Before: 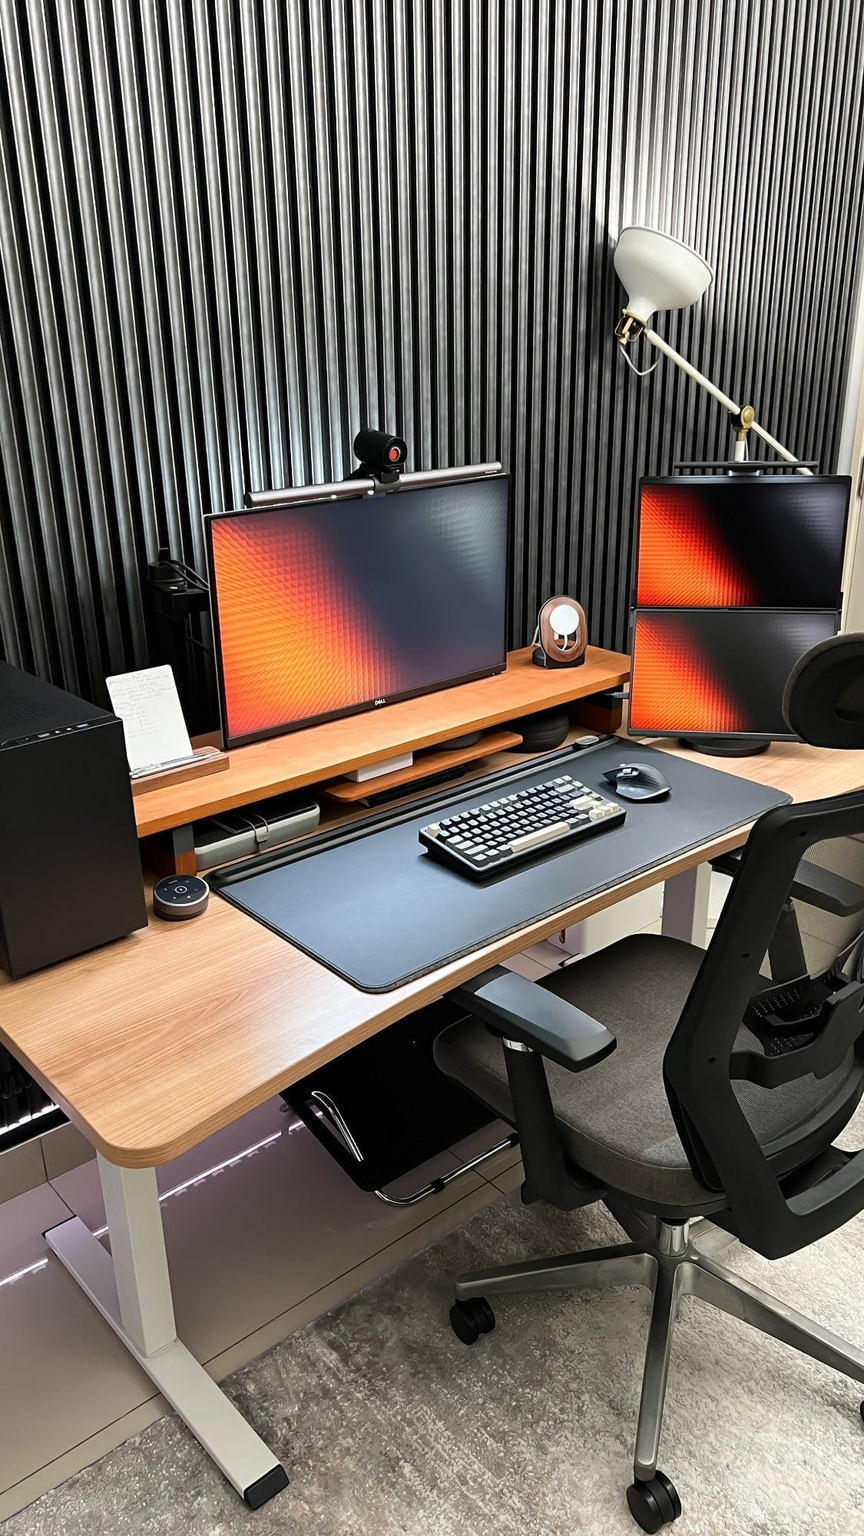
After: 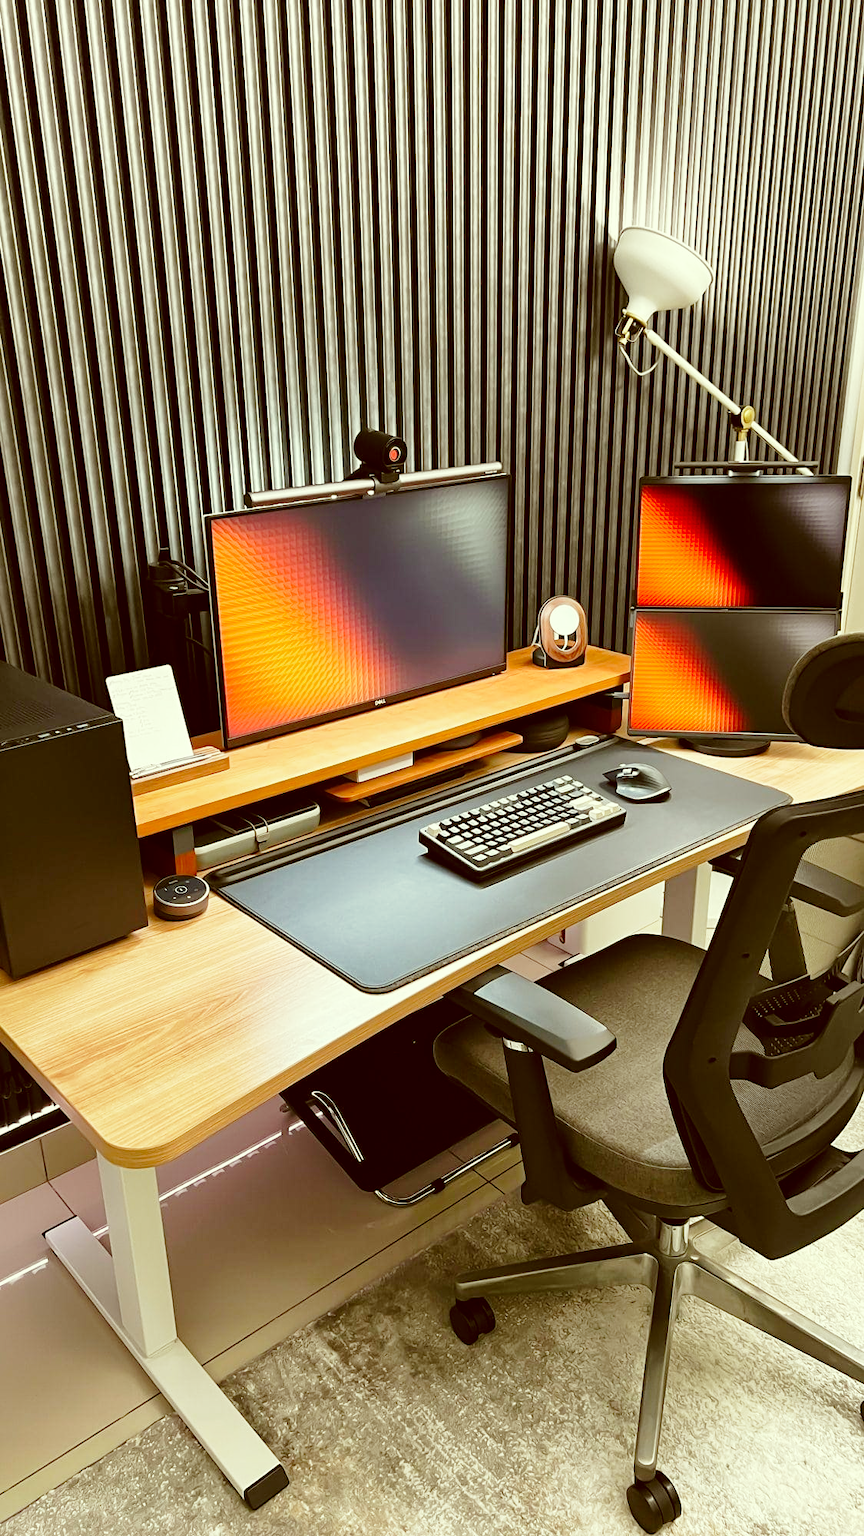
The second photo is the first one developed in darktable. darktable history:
base curve: curves: ch0 [(0, 0) (0.028, 0.03) (0.121, 0.232) (0.46, 0.748) (0.859, 0.968) (1, 1)], preserve colors none
color correction: highlights a* -5.5, highlights b* 9.8, shadows a* 9.81, shadows b* 24.46
shadows and highlights: on, module defaults
